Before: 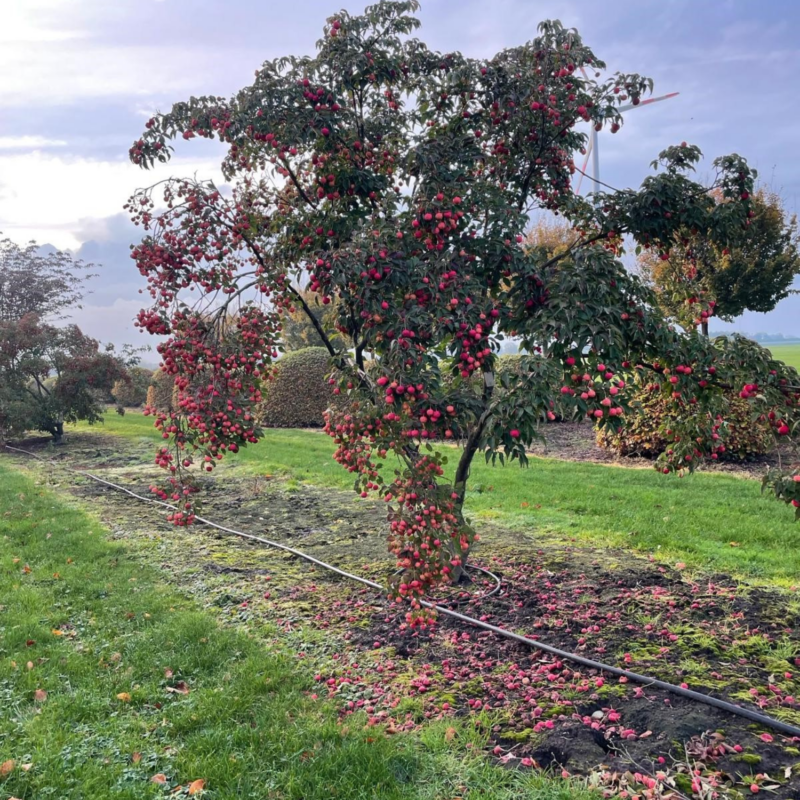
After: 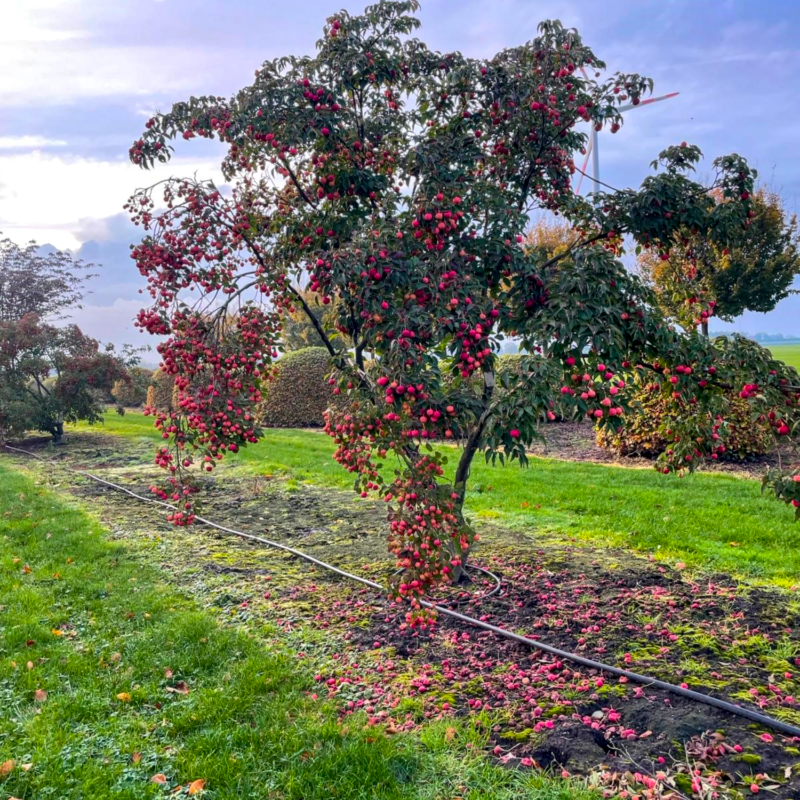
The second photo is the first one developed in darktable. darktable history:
color balance rgb: linear chroma grading › global chroma 13.3%, global vibrance 41.49%
local contrast: on, module defaults
